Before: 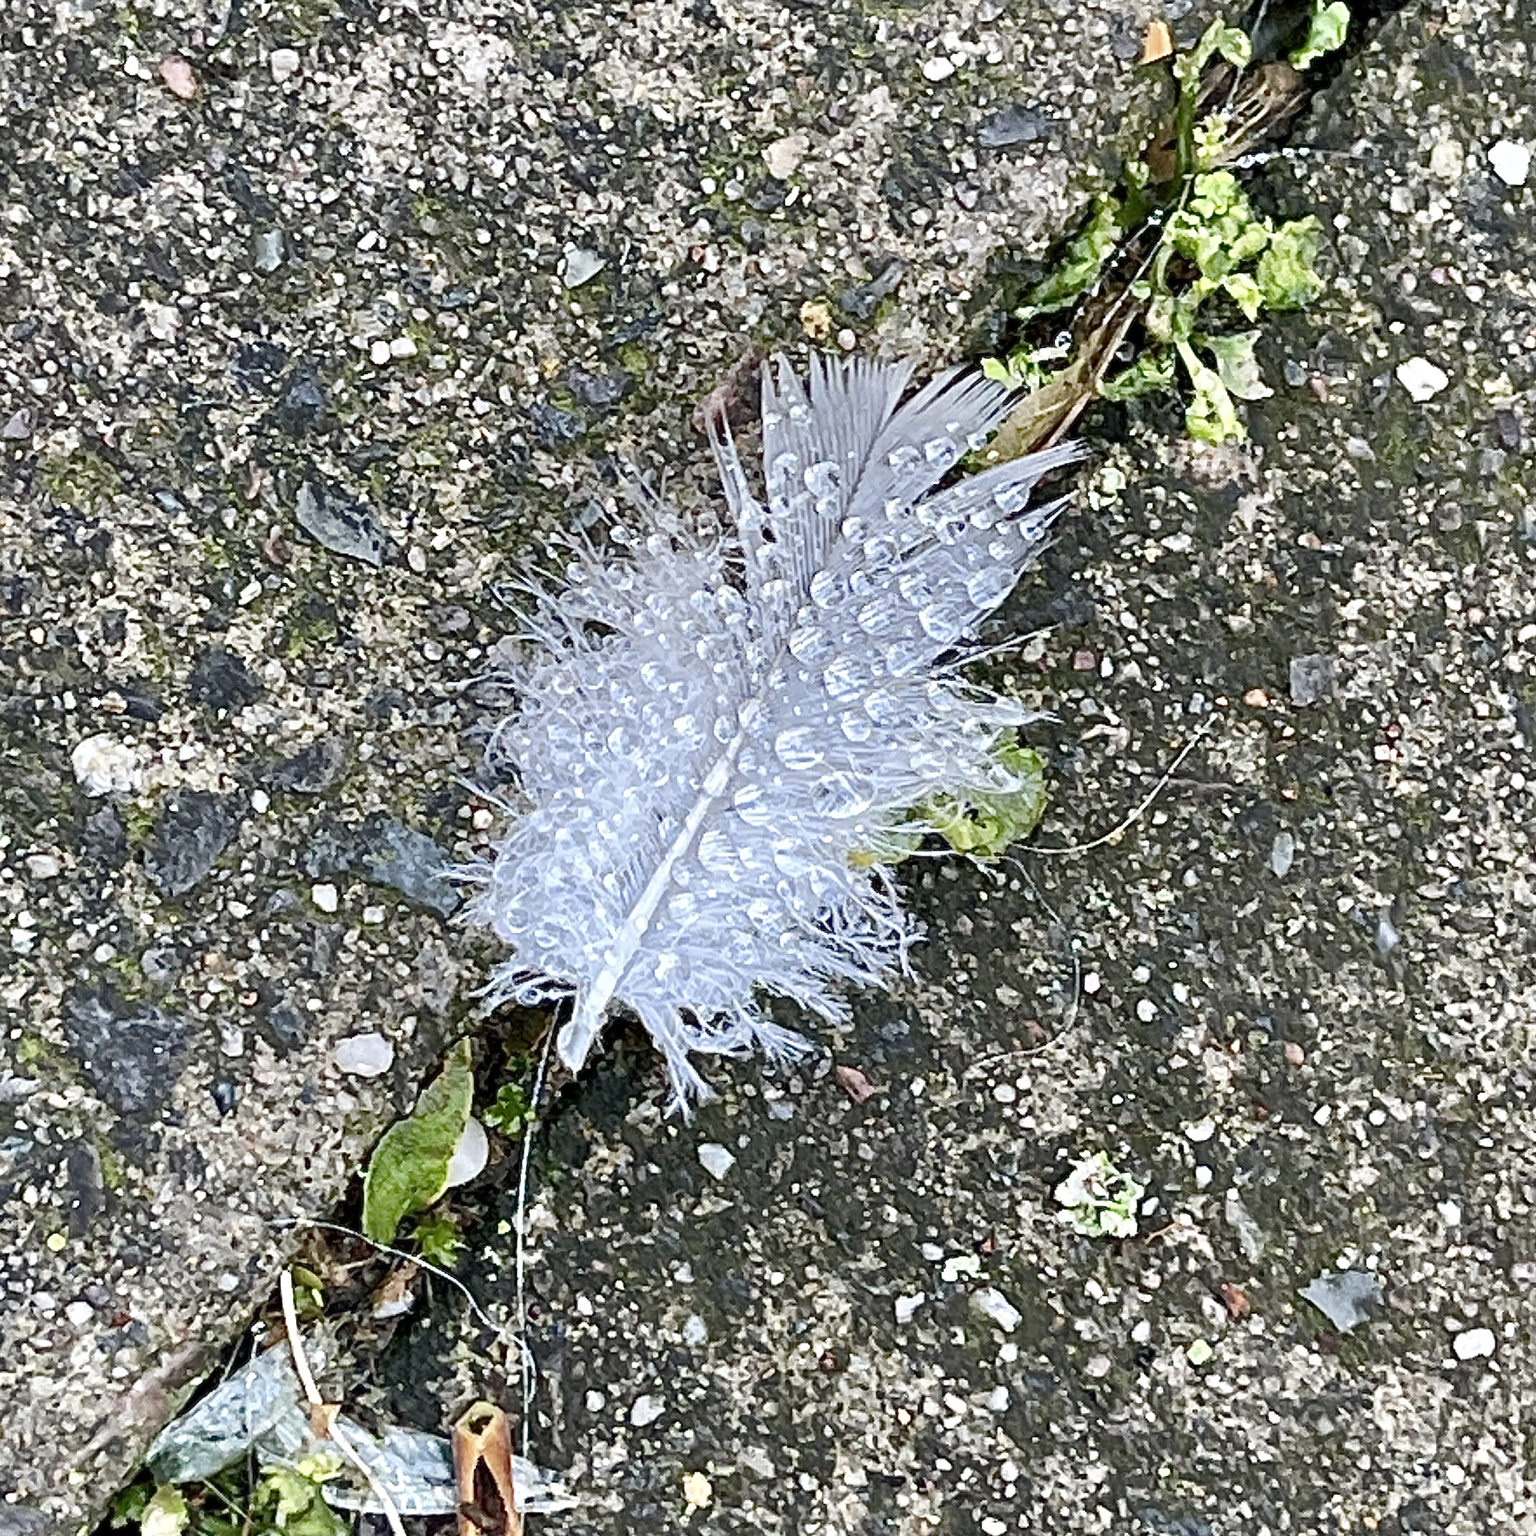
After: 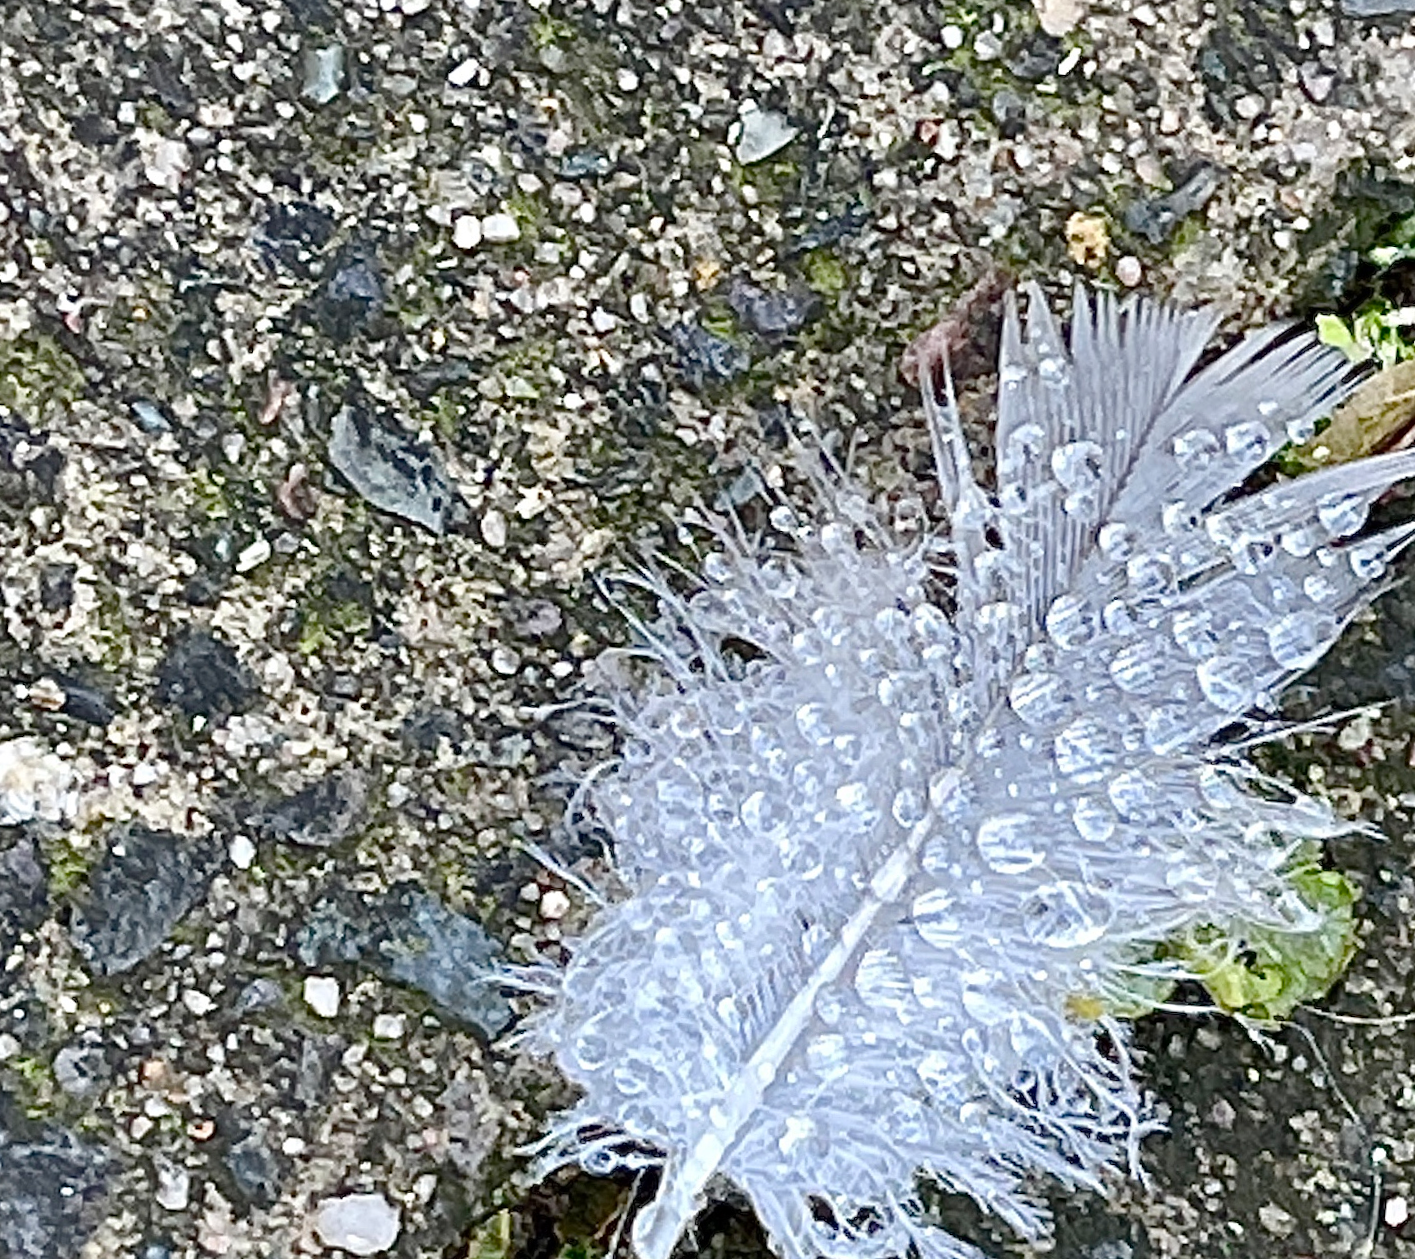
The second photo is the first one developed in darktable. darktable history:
crop and rotate: angle -4.99°, left 2.122%, top 6.945%, right 27.566%, bottom 30.519%
color balance rgb: on, module defaults
white balance: emerald 1
